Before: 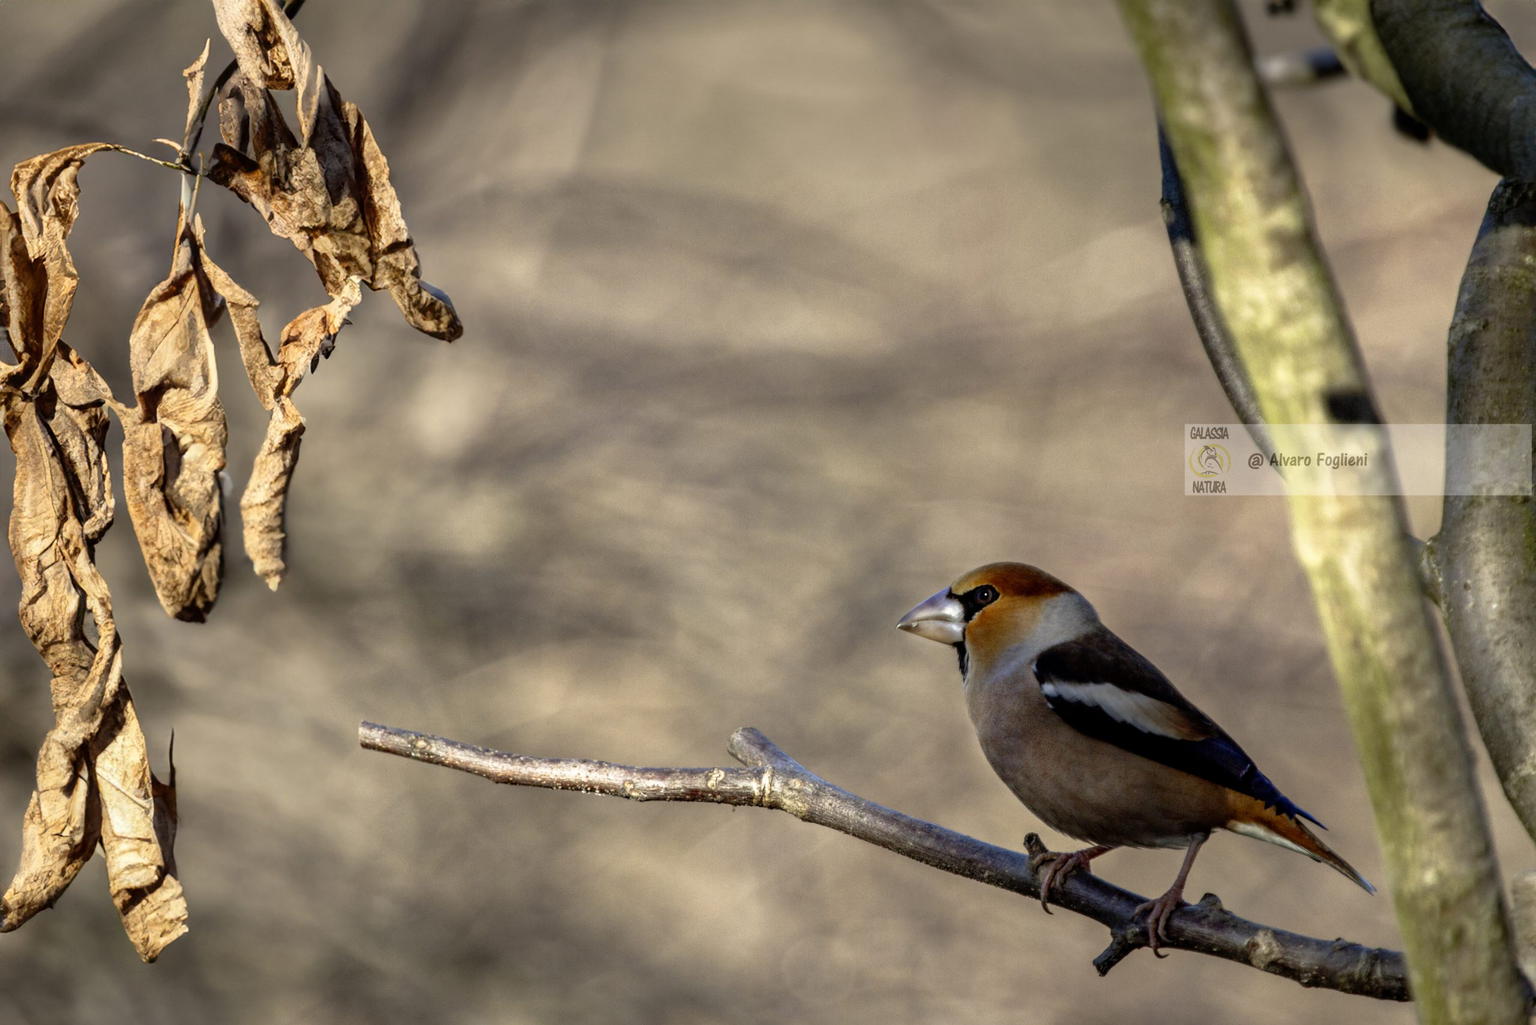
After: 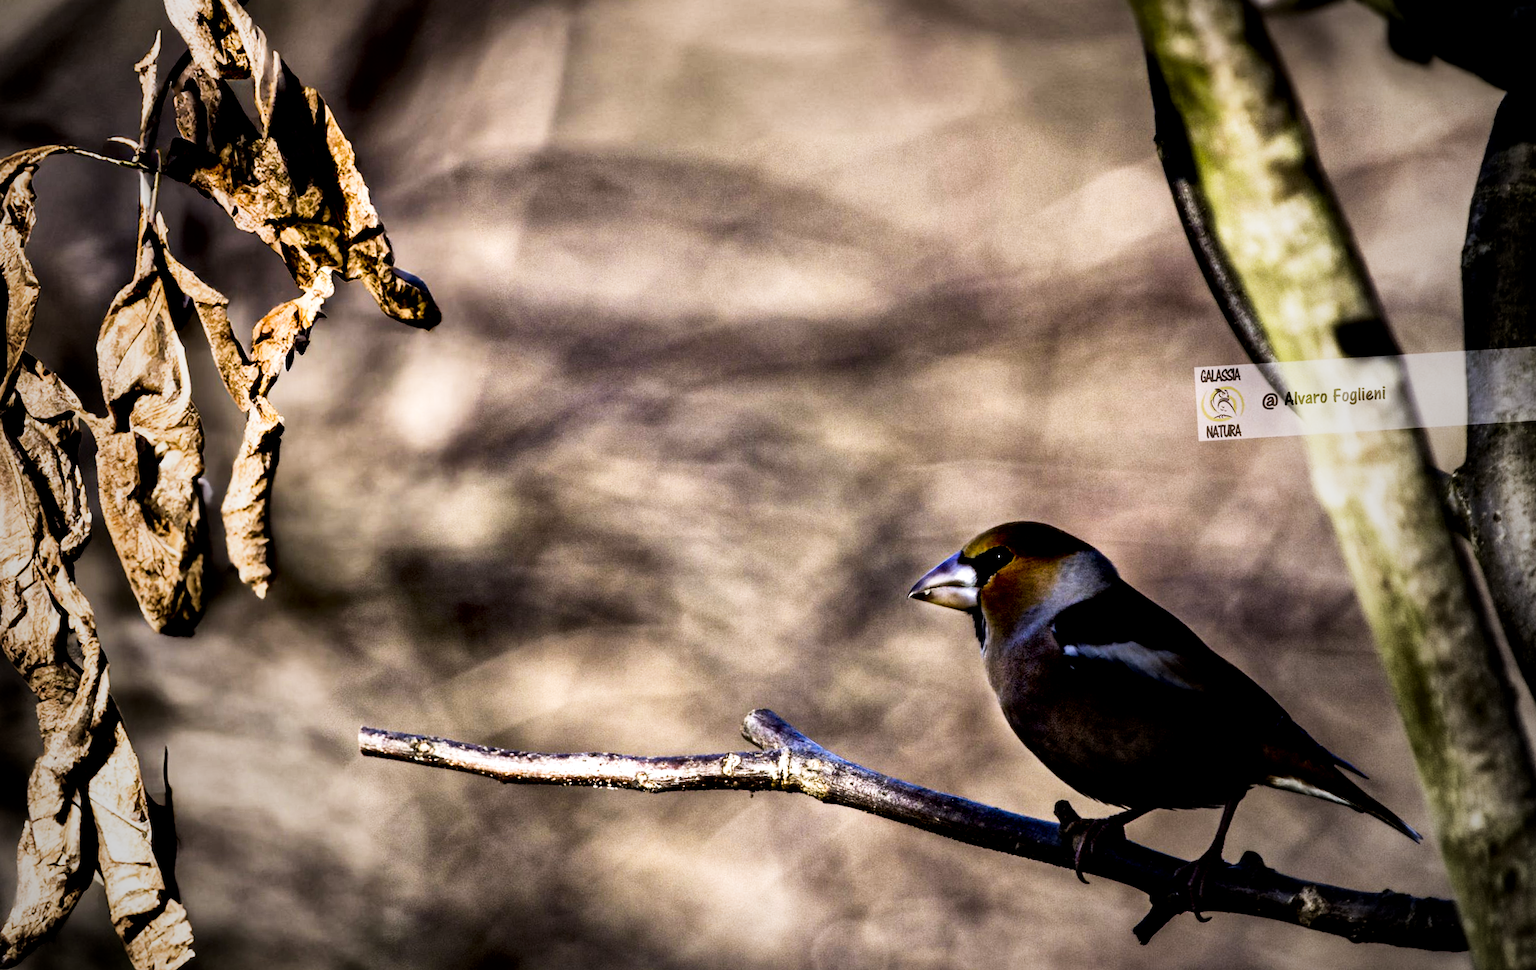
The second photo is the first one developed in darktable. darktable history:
exposure: black level correction 0.046, exposure -0.228 EV, compensate highlight preservation false
vignetting: fall-off start 72.14%, fall-off radius 108.07%, brightness -0.713, saturation -0.488, center (-0.054, -0.359), width/height ratio 0.729
rotate and perspective: rotation -3.52°, crop left 0.036, crop right 0.964, crop top 0.081, crop bottom 0.919
local contrast: mode bilateral grid, contrast 20, coarseness 50, detail 150%, midtone range 0.2
color balance rgb: global vibrance 20%
tone equalizer: -8 EV -0.75 EV, -7 EV -0.7 EV, -6 EV -0.6 EV, -5 EV -0.4 EV, -3 EV 0.4 EV, -2 EV 0.6 EV, -1 EV 0.7 EV, +0 EV 0.75 EV, edges refinement/feathering 500, mask exposure compensation -1.57 EV, preserve details no
white balance: red 1.004, blue 1.096
sigmoid: contrast 1.86, skew 0.35
